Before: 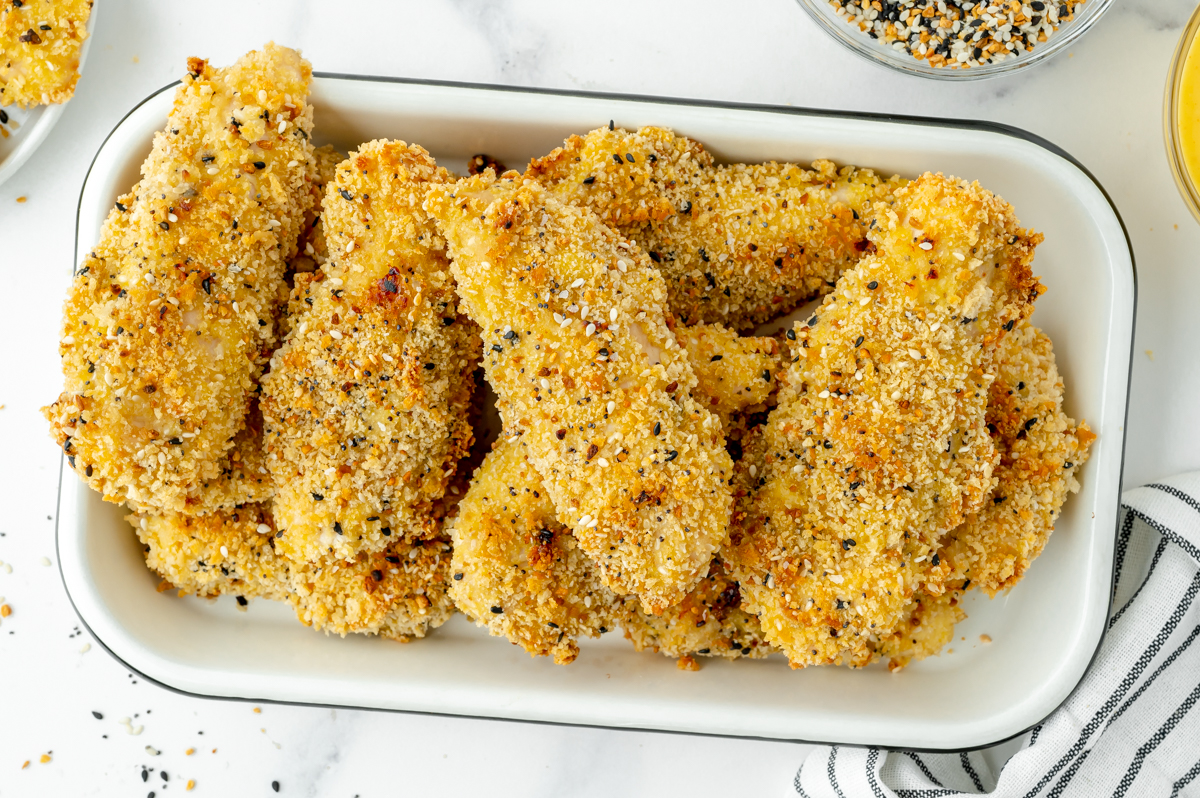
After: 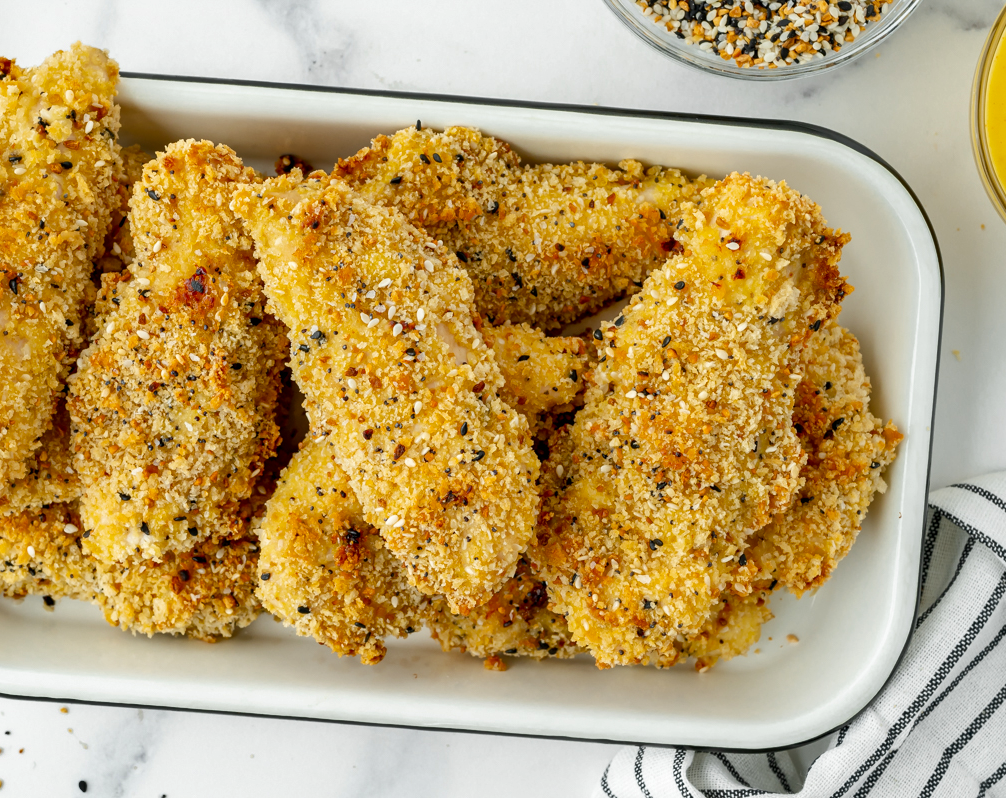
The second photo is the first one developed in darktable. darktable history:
shadows and highlights: shadows 52.64, soften with gaussian
crop: left 16.152%
